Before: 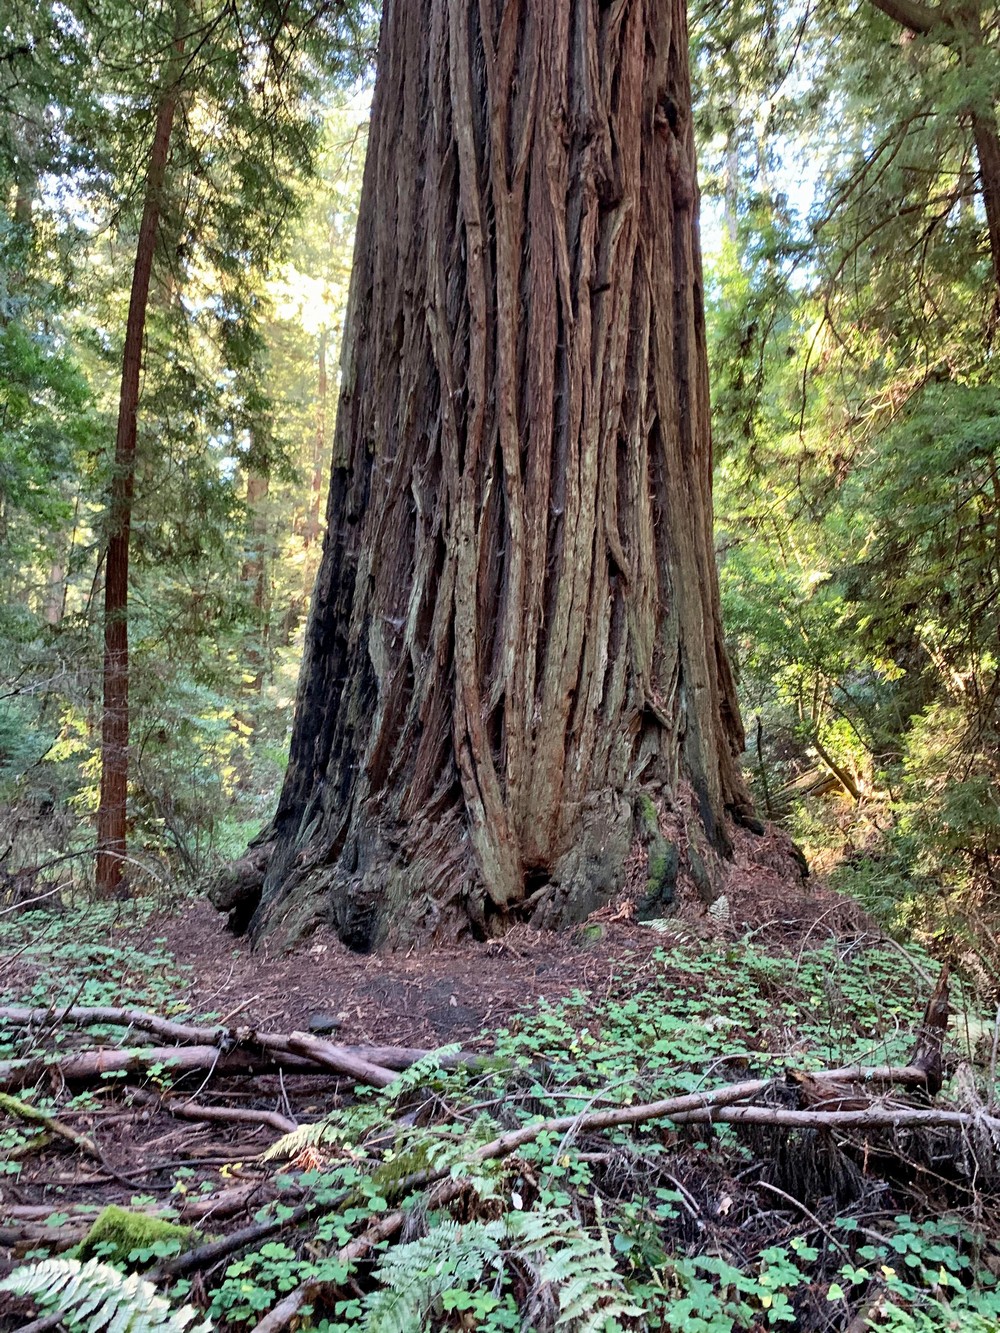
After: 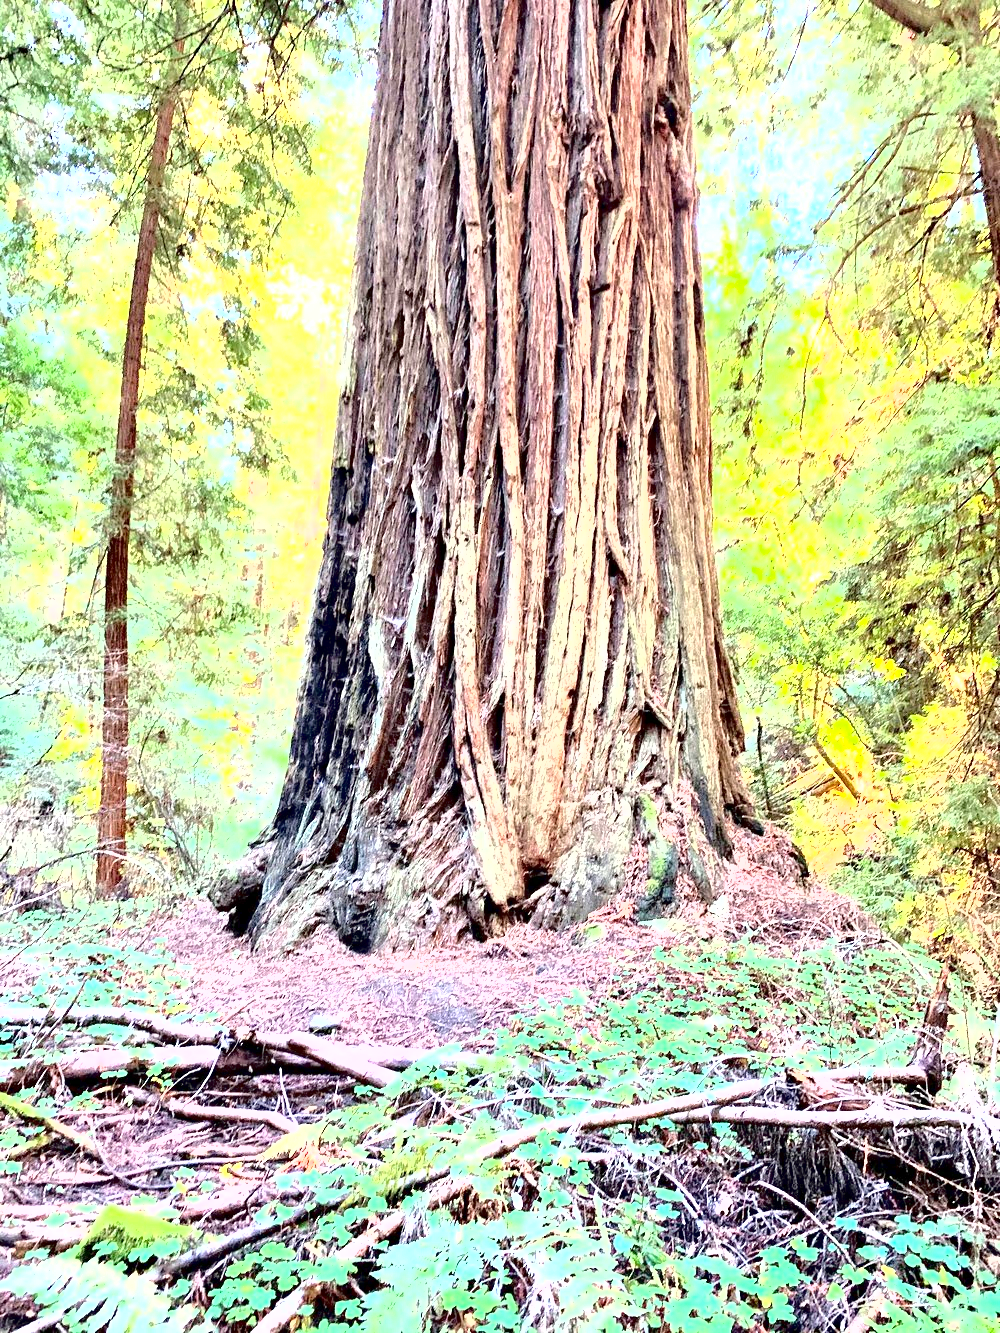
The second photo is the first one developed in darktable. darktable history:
exposure: black level correction 0.001, exposure 2.607 EV, compensate exposure bias true, compensate highlight preservation false
fill light: exposure -2 EV, width 8.6
